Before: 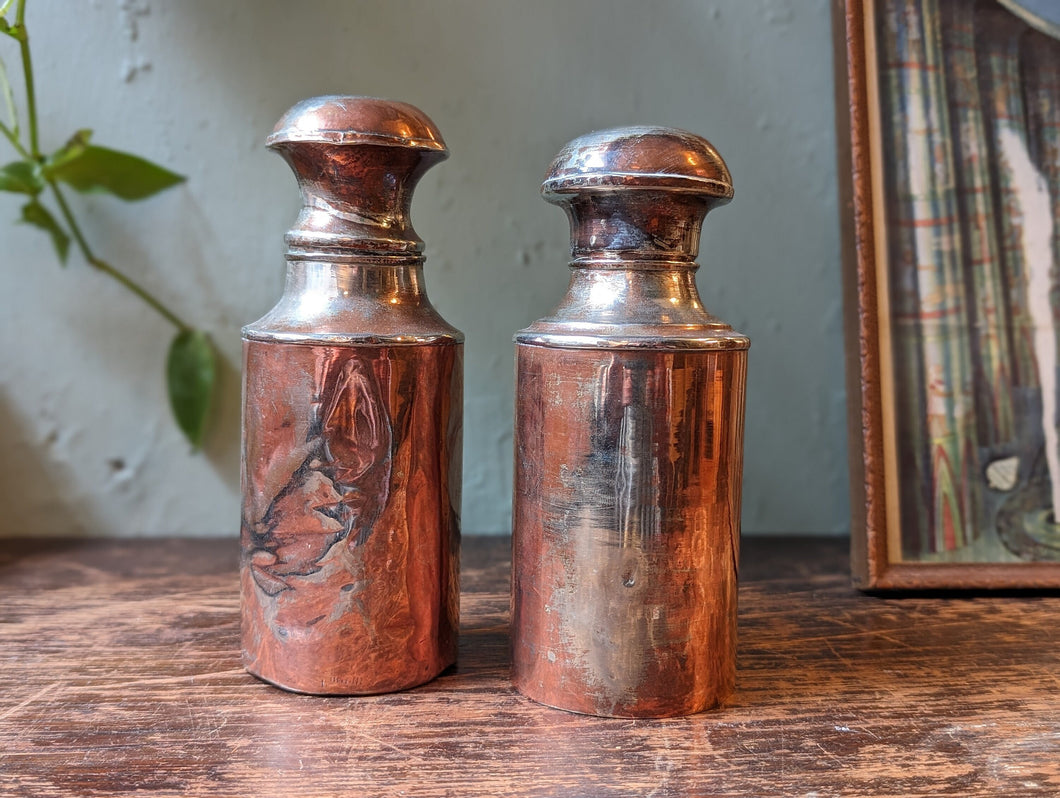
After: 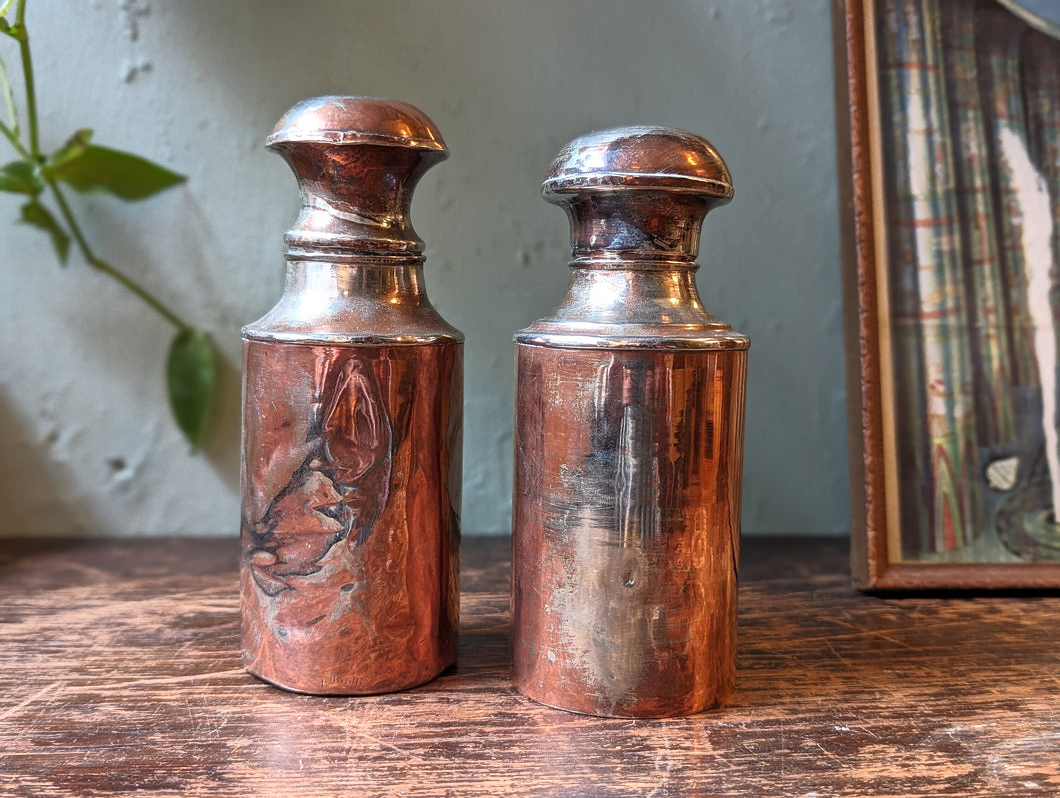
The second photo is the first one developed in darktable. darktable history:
base curve: curves: ch0 [(0, 0) (0.257, 0.25) (0.482, 0.586) (0.757, 0.871) (1, 1)]
